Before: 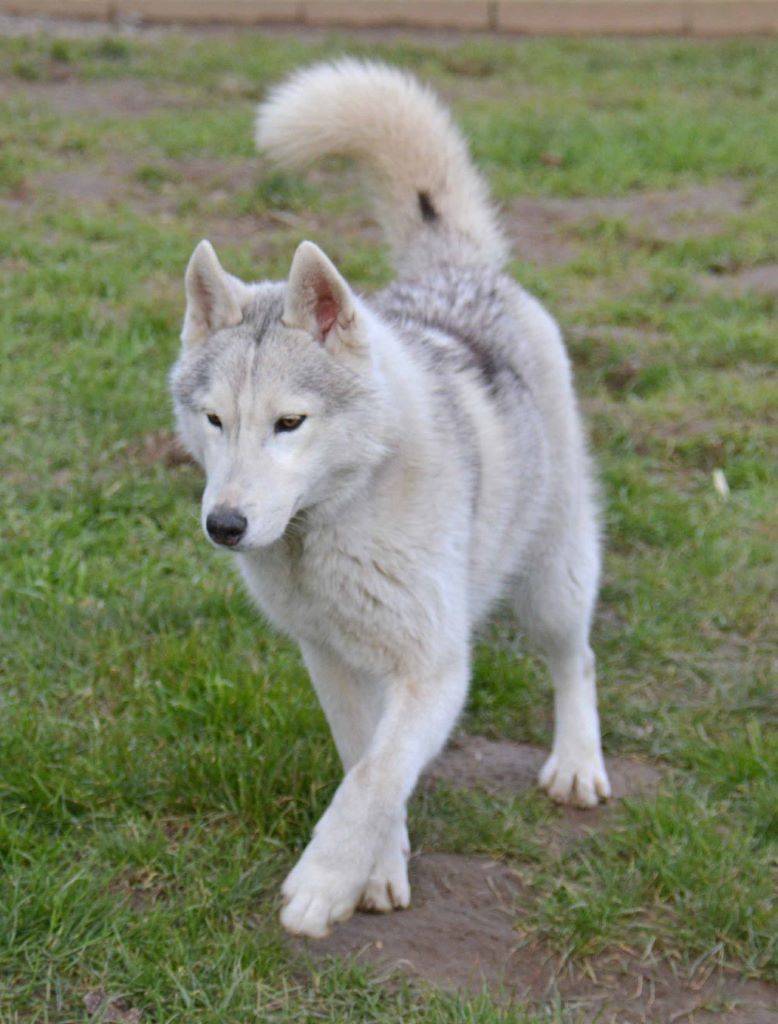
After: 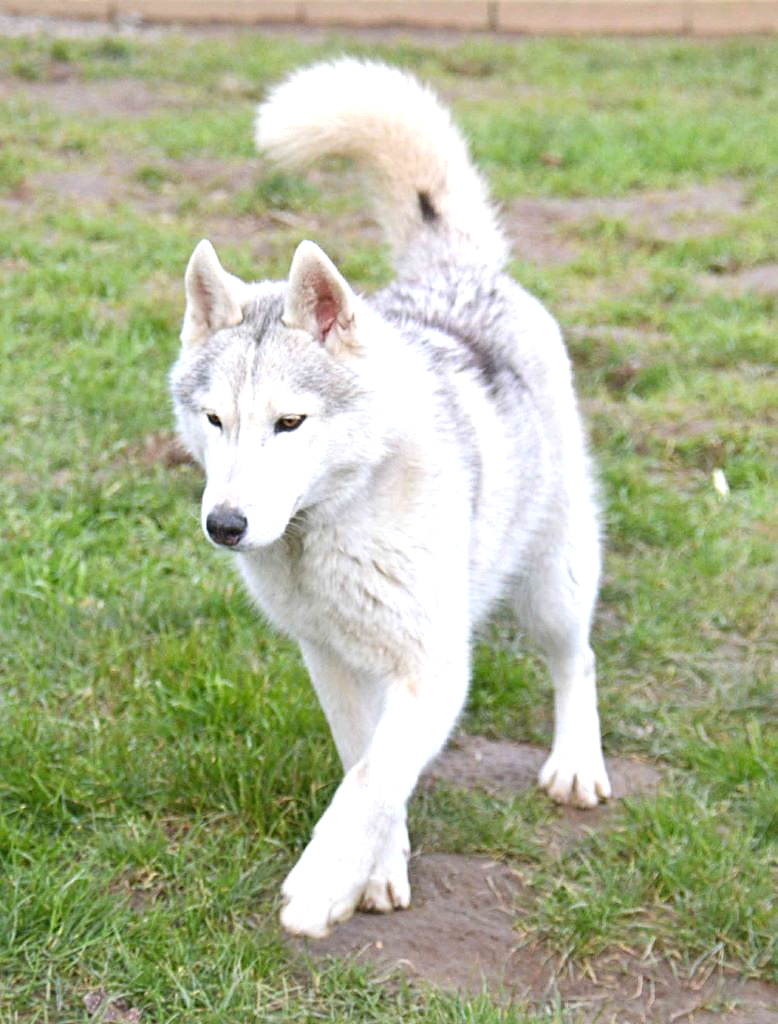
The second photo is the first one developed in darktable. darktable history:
sharpen: on, module defaults
exposure: black level correction 0, exposure 1 EV, compensate highlight preservation false
